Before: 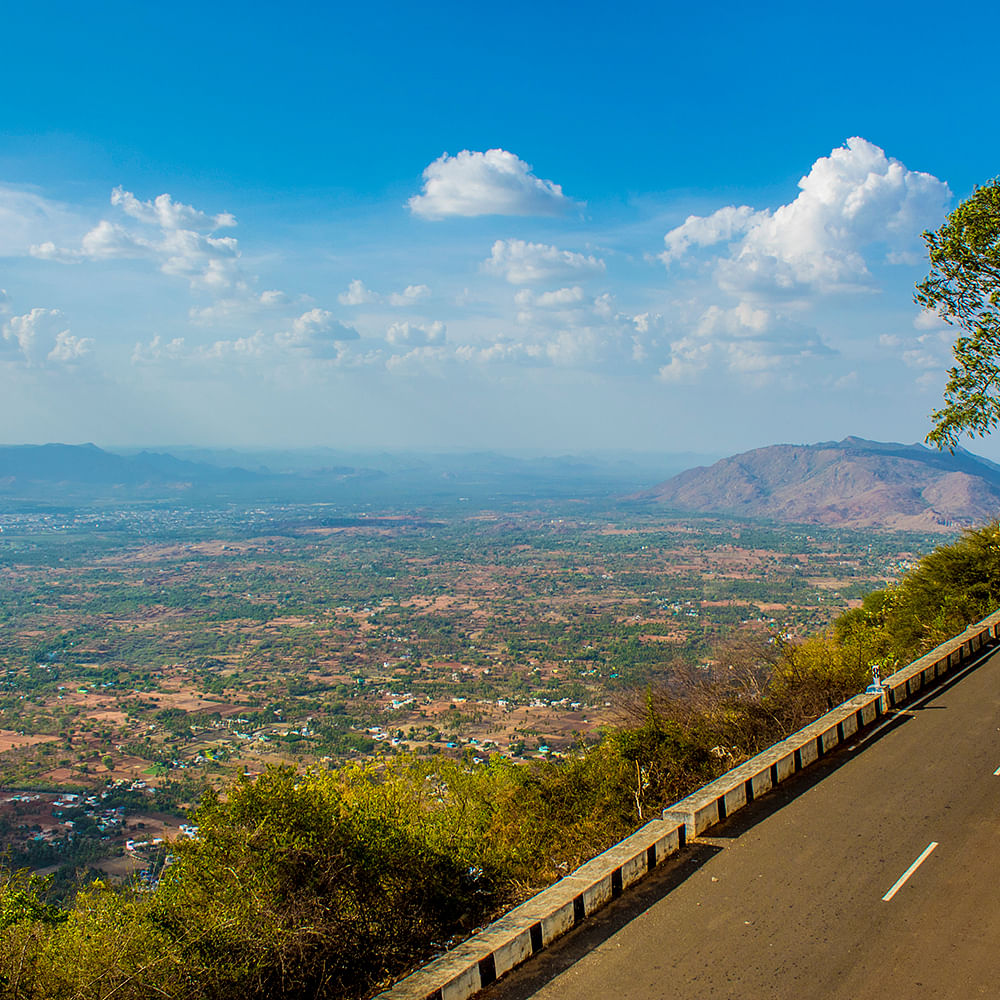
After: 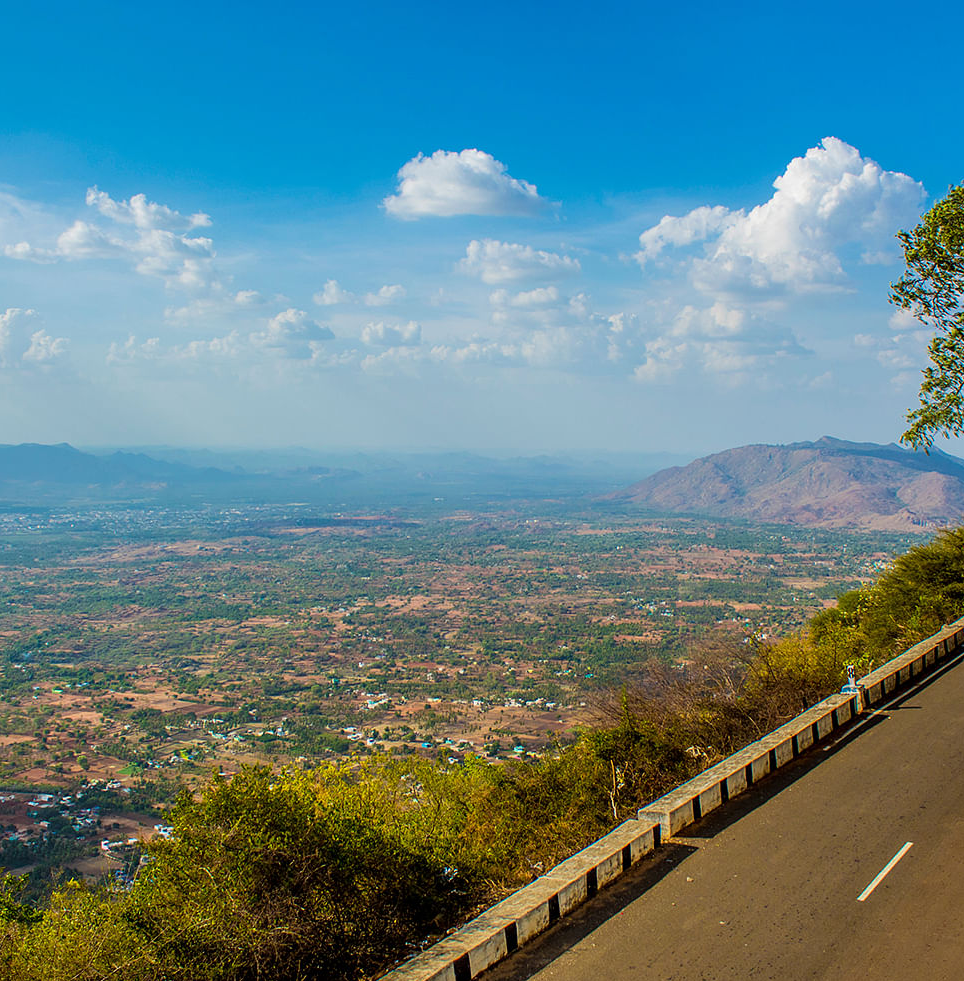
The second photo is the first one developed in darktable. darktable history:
crop and rotate: left 2.555%, right 1.036%, bottom 1.815%
